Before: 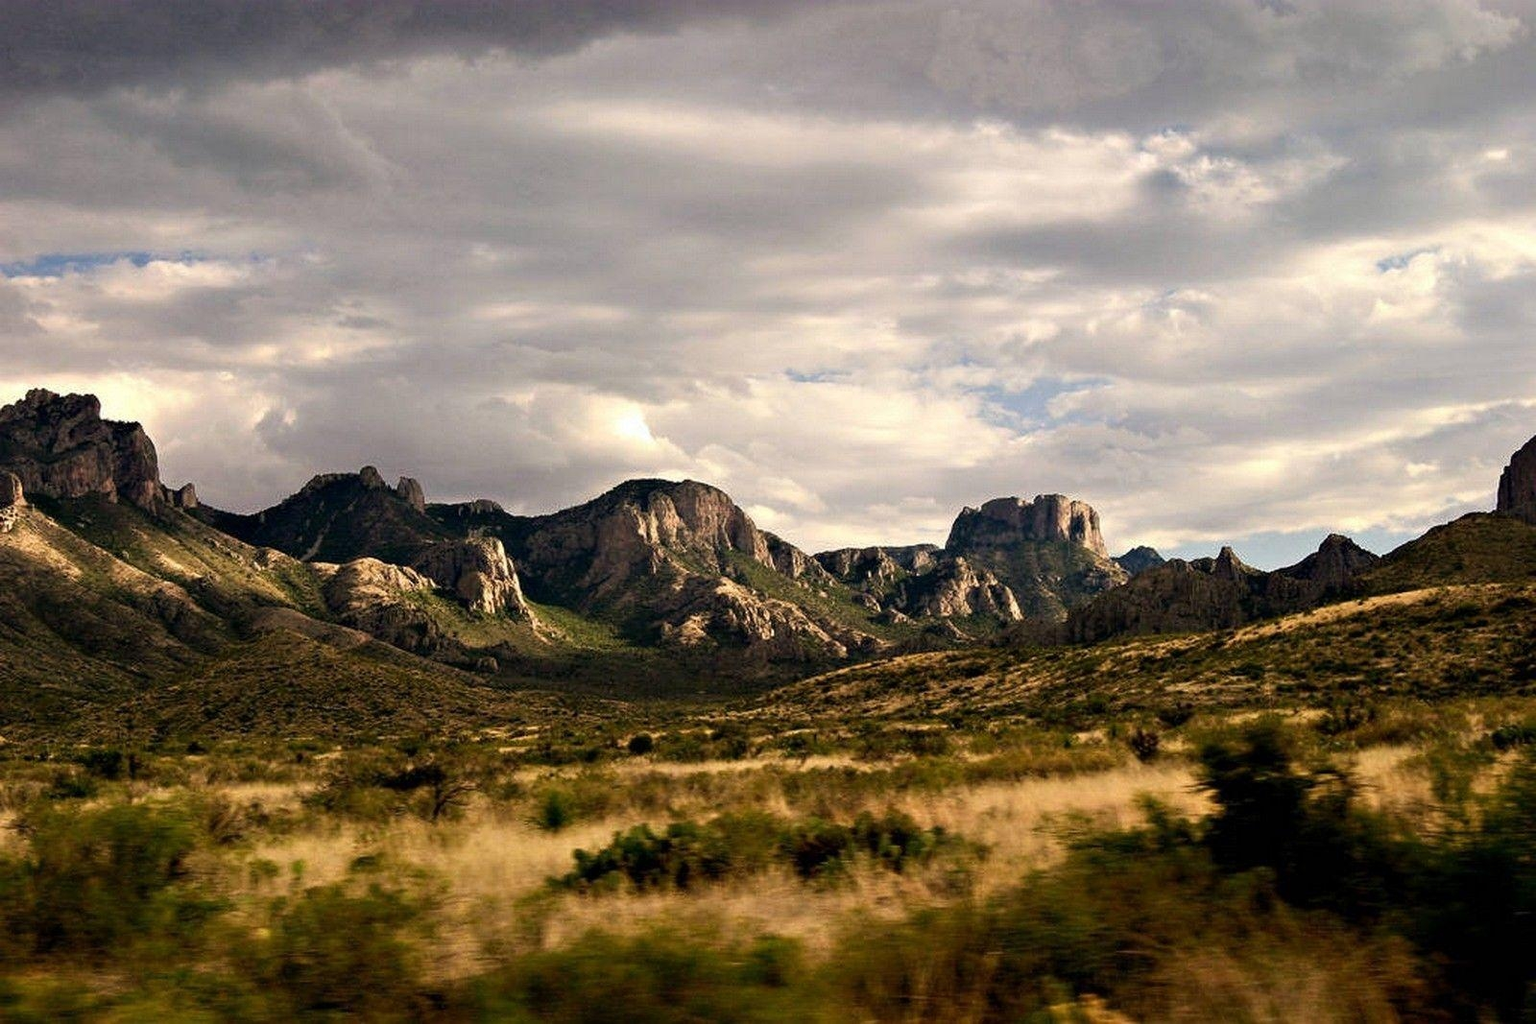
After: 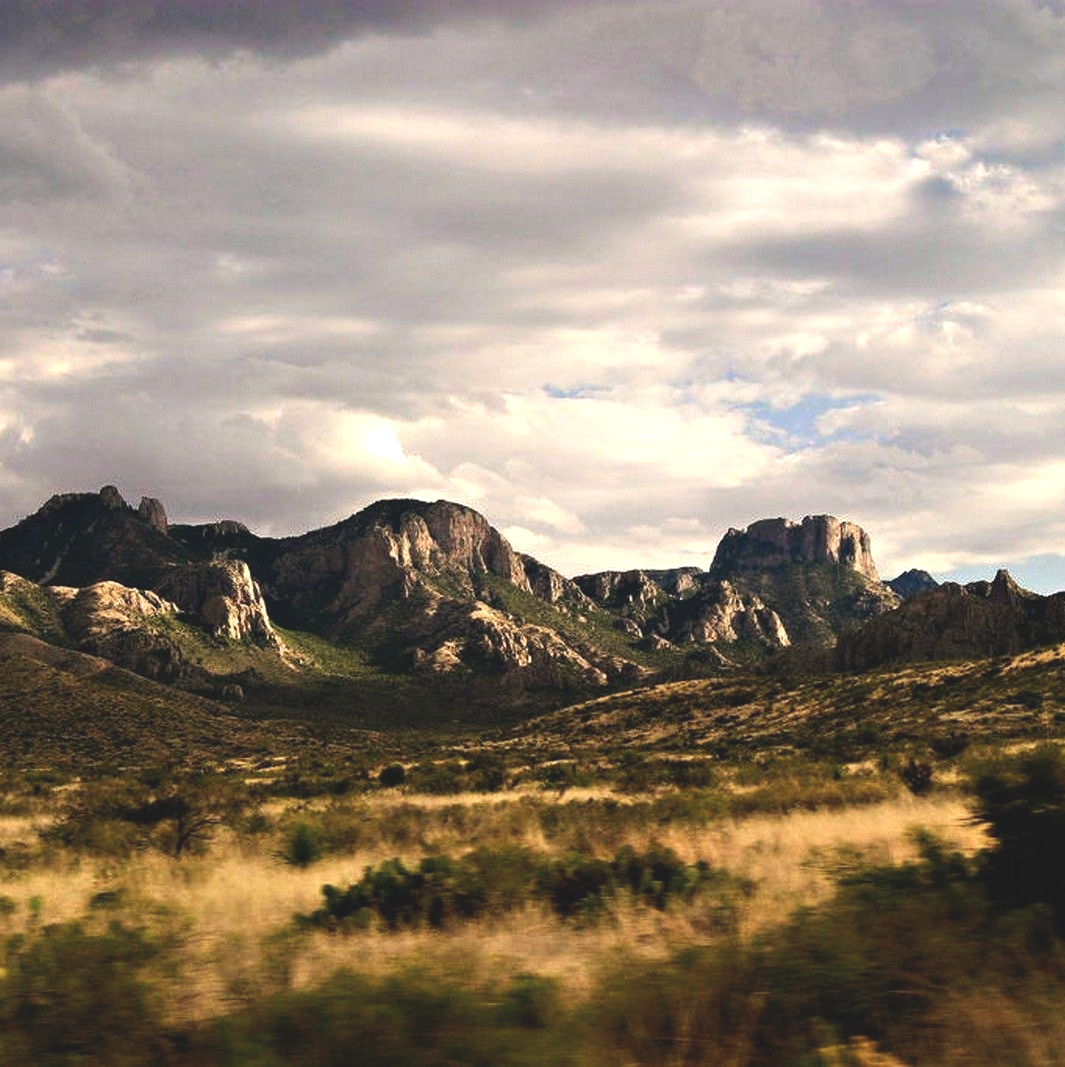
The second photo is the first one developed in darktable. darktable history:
crop: left 17.204%, right 16.194%
exposure: black level correction -0.016, compensate highlight preservation false
tone equalizer: -8 EV -0.402 EV, -7 EV -0.368 EV, -6 EV -0.313 EV, -5 EV -0.222 EV, -3 EV 0.243 EV, -2 EV 0.309 EV, -1 EV 0.372 EV, +0 EV 0.443 EV, smoothing diameter 2.01%, edges refinement/feathering 16.37, mask exposure compensation -1.57 EV, filter diffusion 5
color zones: curves: ch1 [(0.25, 0.5) (0.747, 0.71)]
